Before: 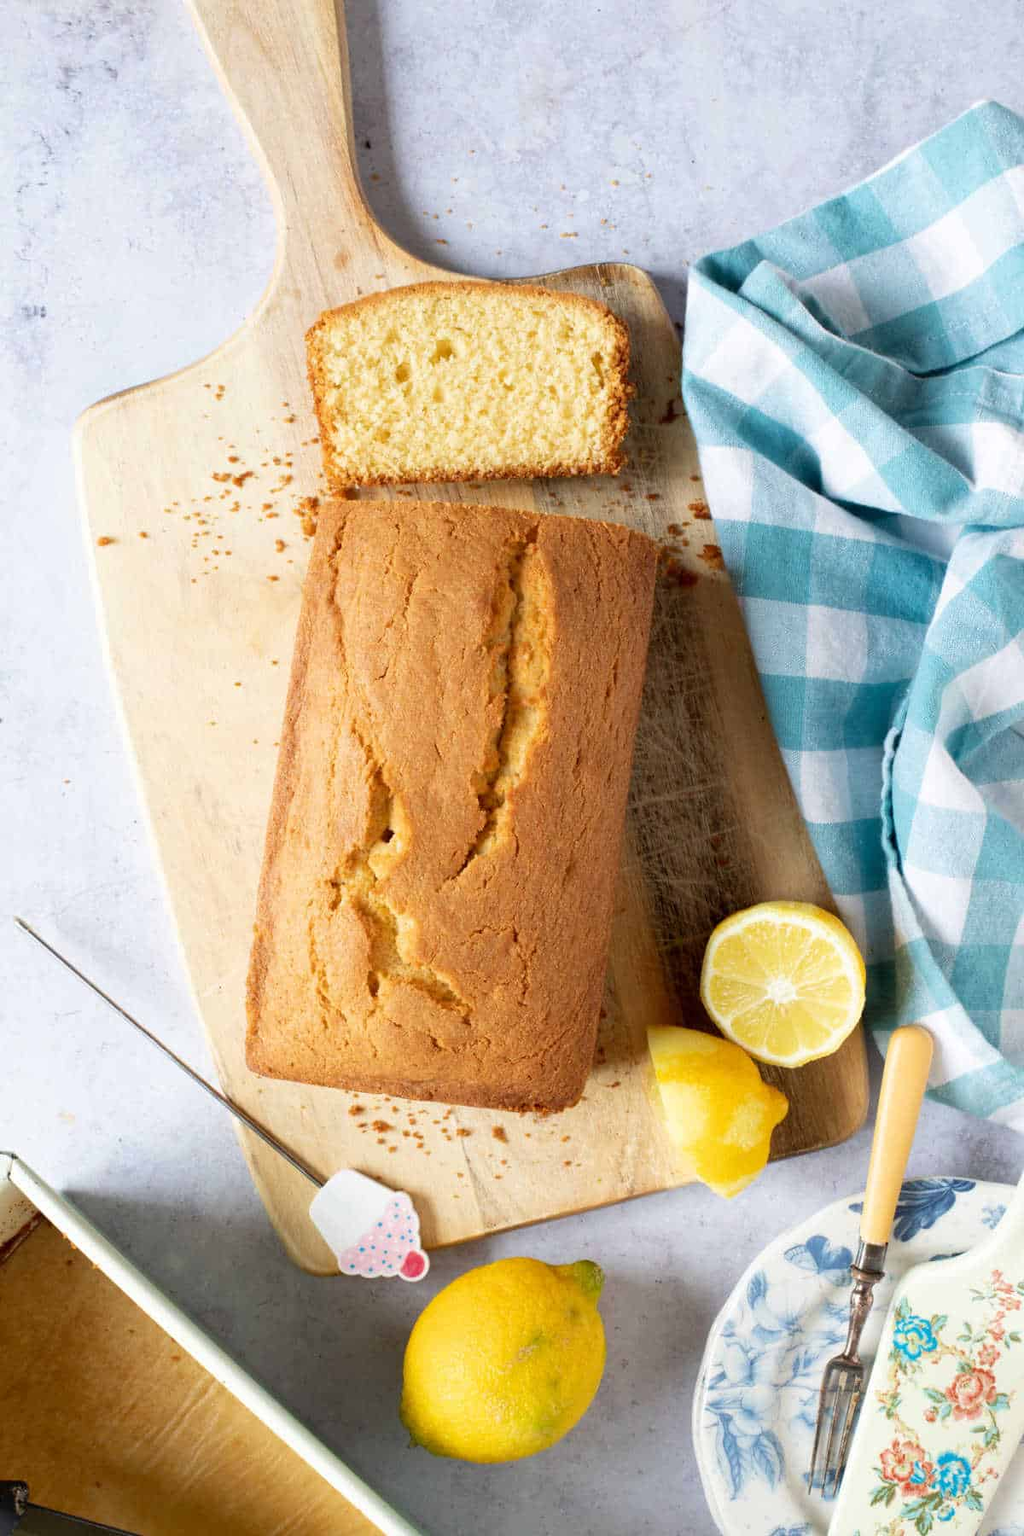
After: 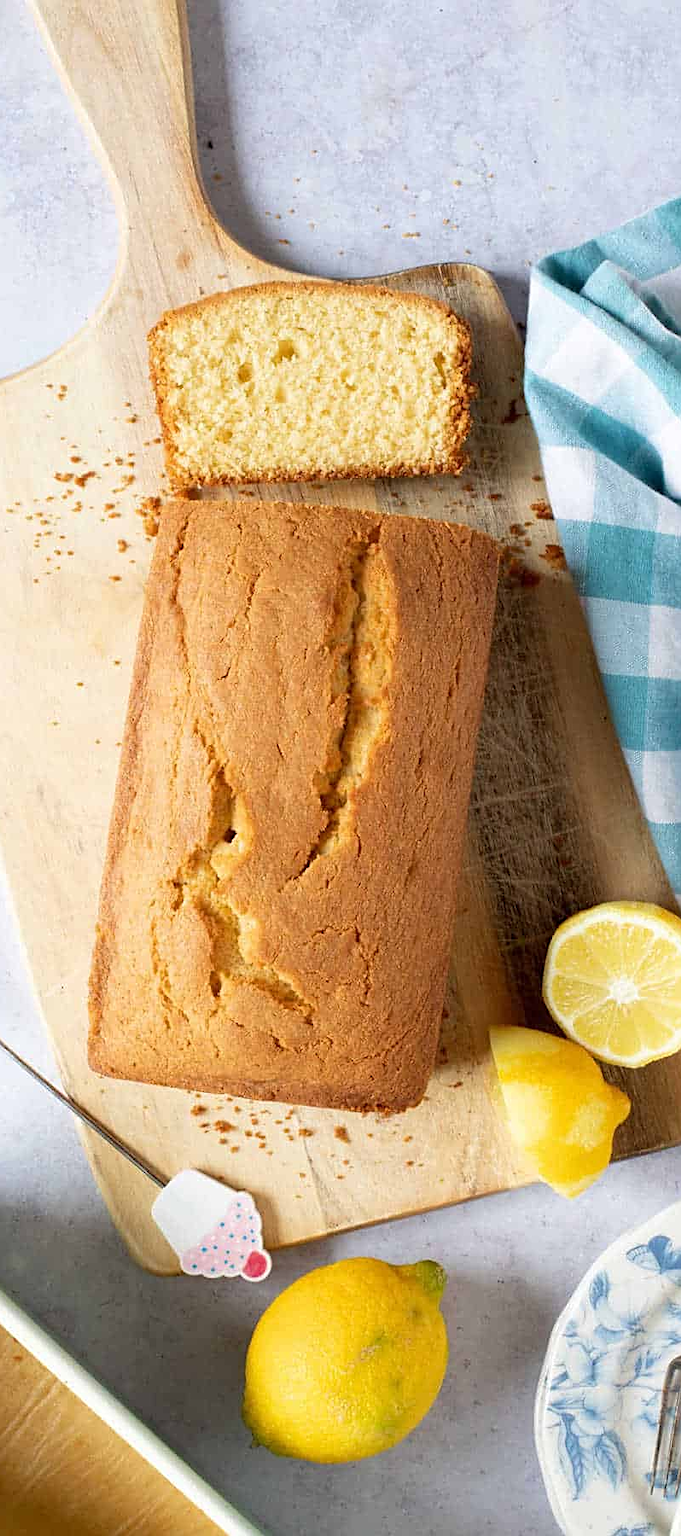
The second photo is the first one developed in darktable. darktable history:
sharpen: on, module defaults
crop: left 15.419%, right 17.914%
